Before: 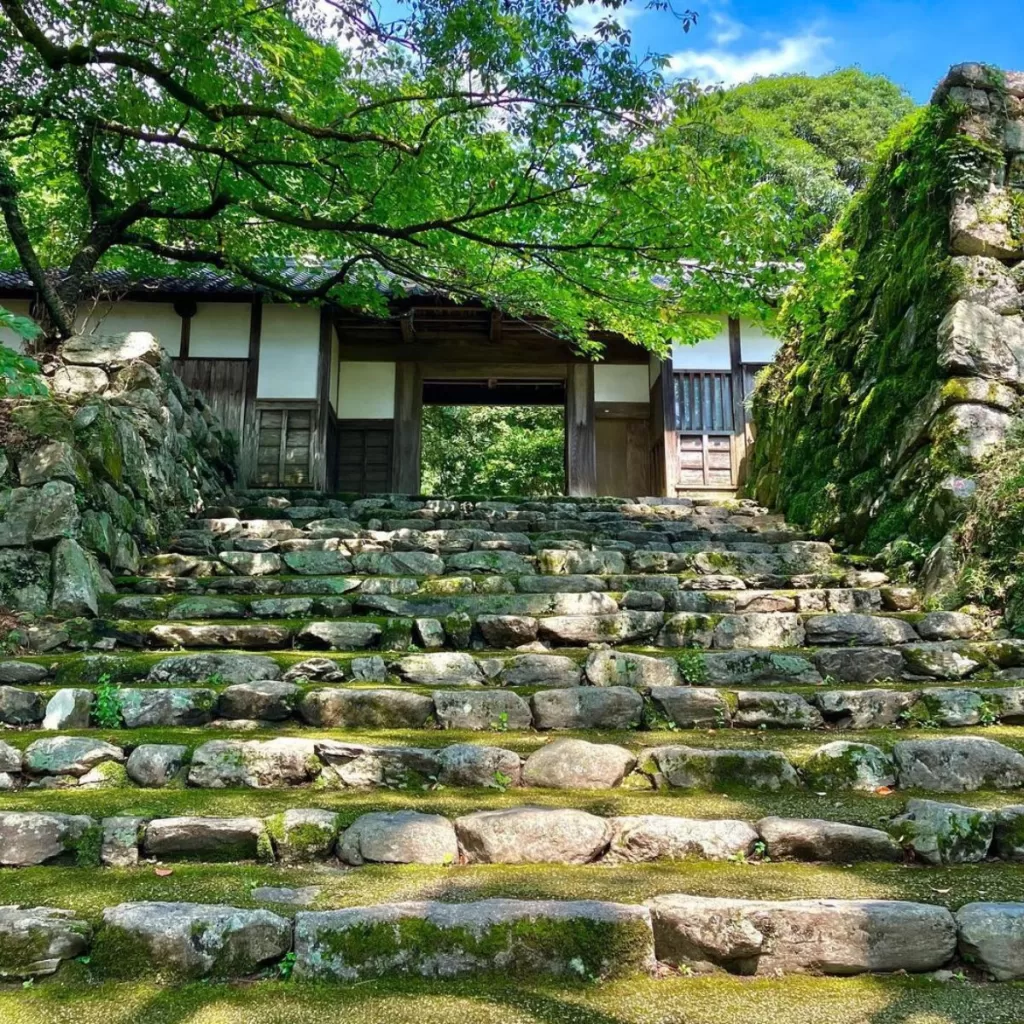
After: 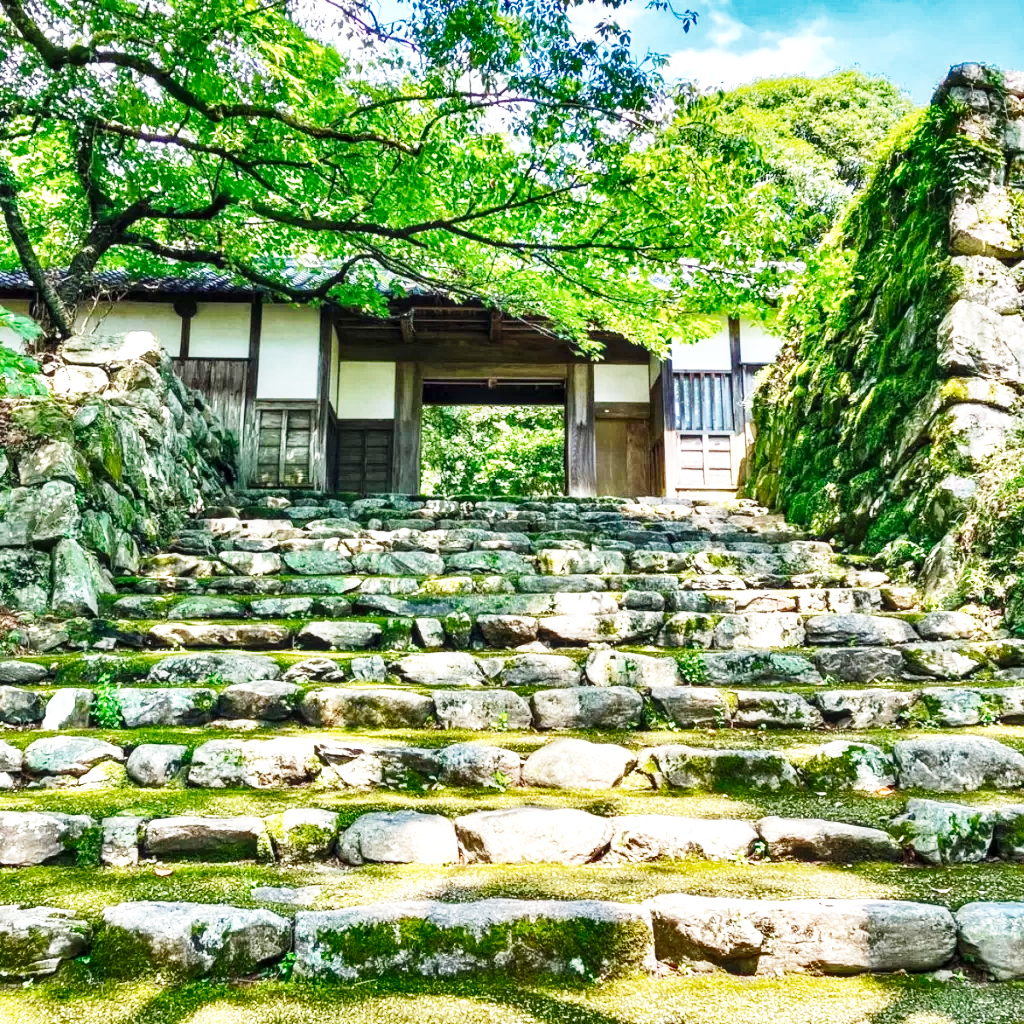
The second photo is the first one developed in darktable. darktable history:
exposure: exposure 0.567 EV, compensate highlight preservation false
base curve: curves: ch0 [(0, 0) (0.018, 0.026) (0.143, 0.37) (0.33, 0.731) (0.458, 0.853) (0.735, 0.965) (0.905, 0.986) (1, 1)], preserve colors none
shadows and highlights: shadows 73.78, highlights -61.14, soften with gaussian
local contrast: on, module defaults
